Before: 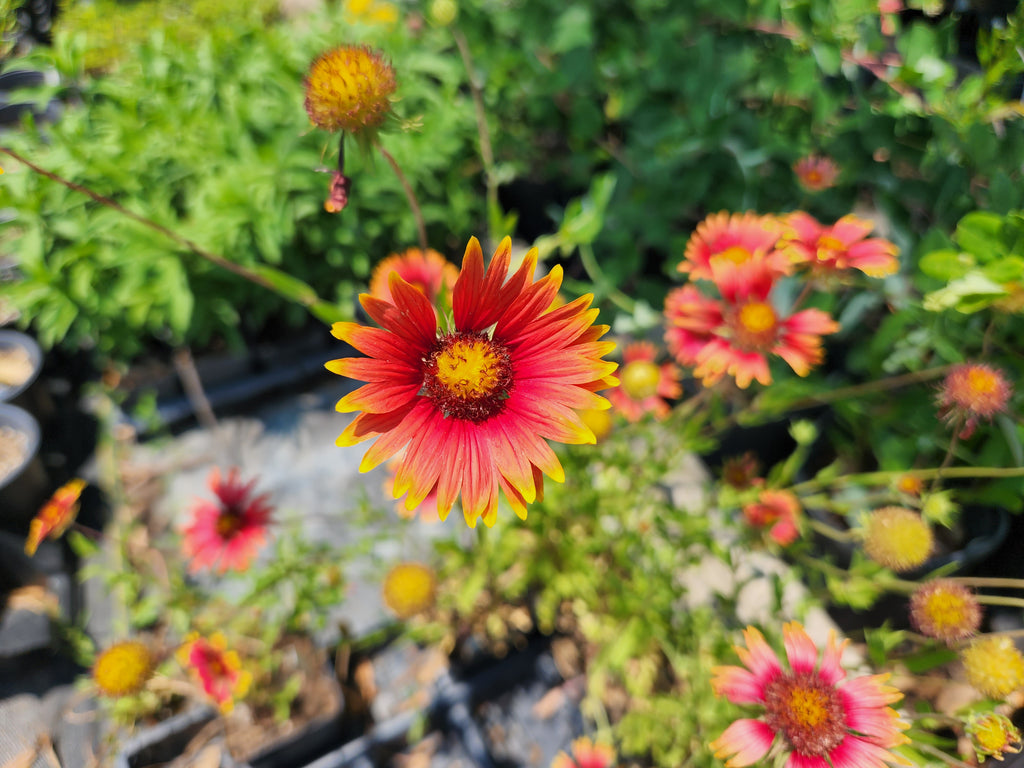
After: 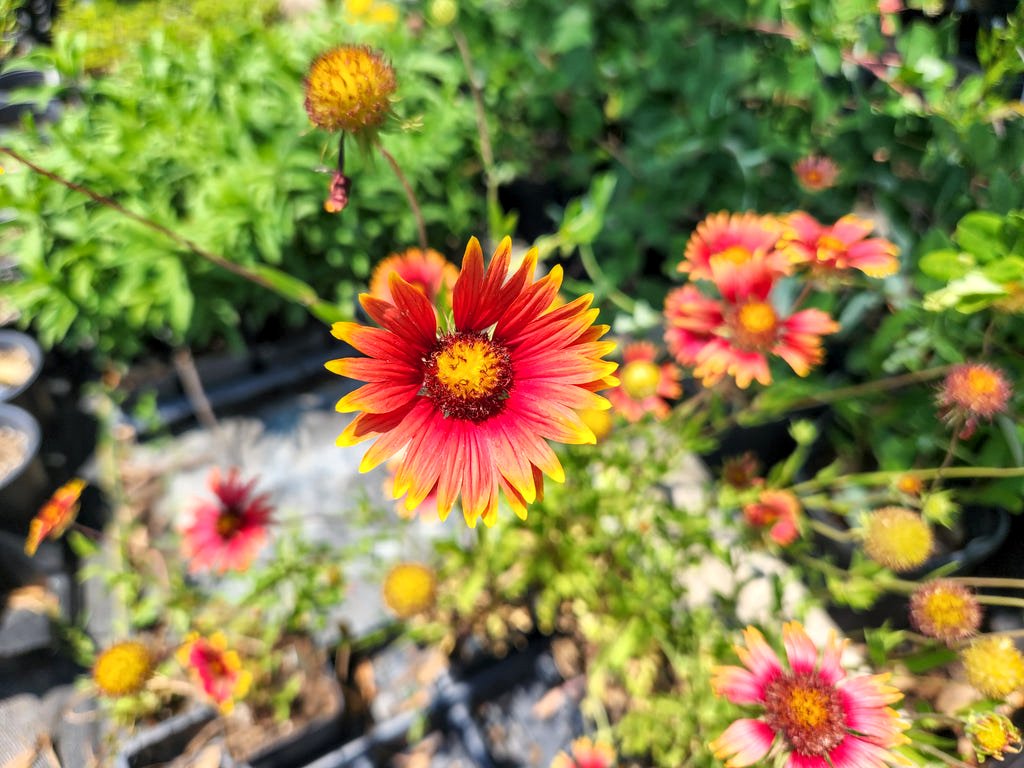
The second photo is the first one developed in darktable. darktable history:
local contrast: on, module defaults
tone equalizer: -8 EV -0.438 EV, -7 EV -0.391 EV, -6 EV -0.349 EV, -5 EV -0.257 EV, -3 EV 0.222 EV, -2 EV 0.343 EV, -1 EV 0.393 EV, +0 EV 0.417 EV, smoothing diameter 24.77%, edges refinement/feathering 8.94, preserve details guided filter
